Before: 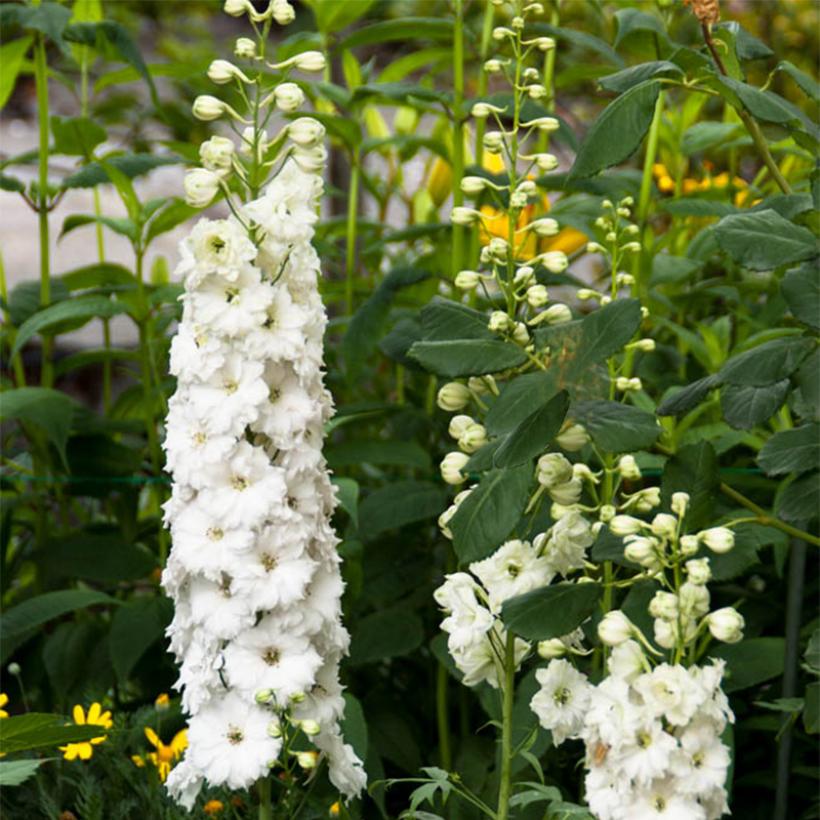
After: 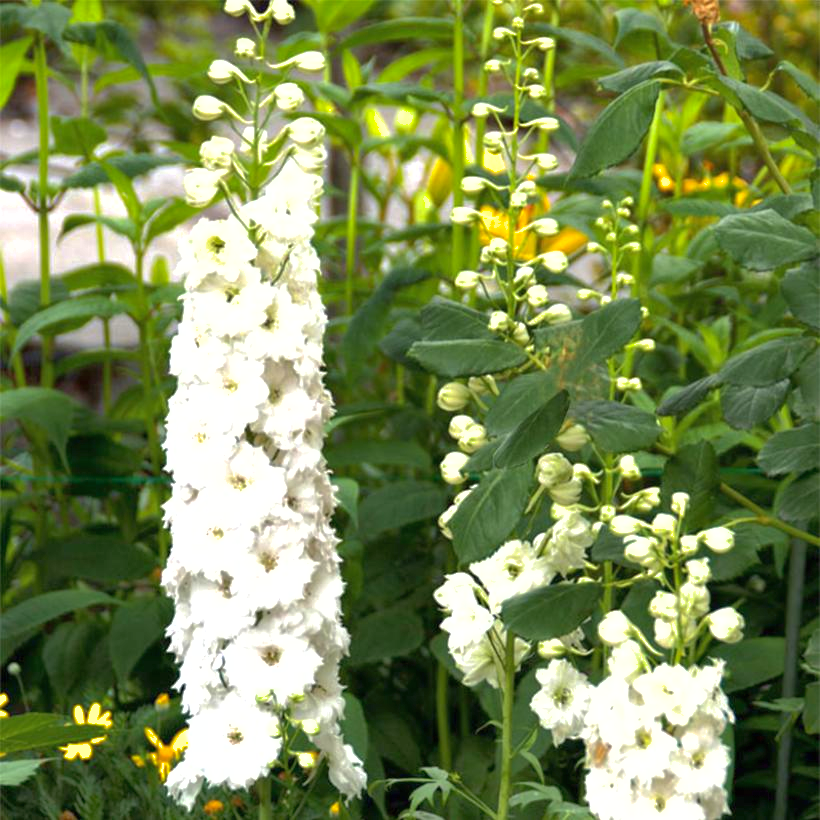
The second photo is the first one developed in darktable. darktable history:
shadows and highlights: on, module defaults
exposure: black level correction 0, exposure 0.697 EV, compensate highlight preservation false
